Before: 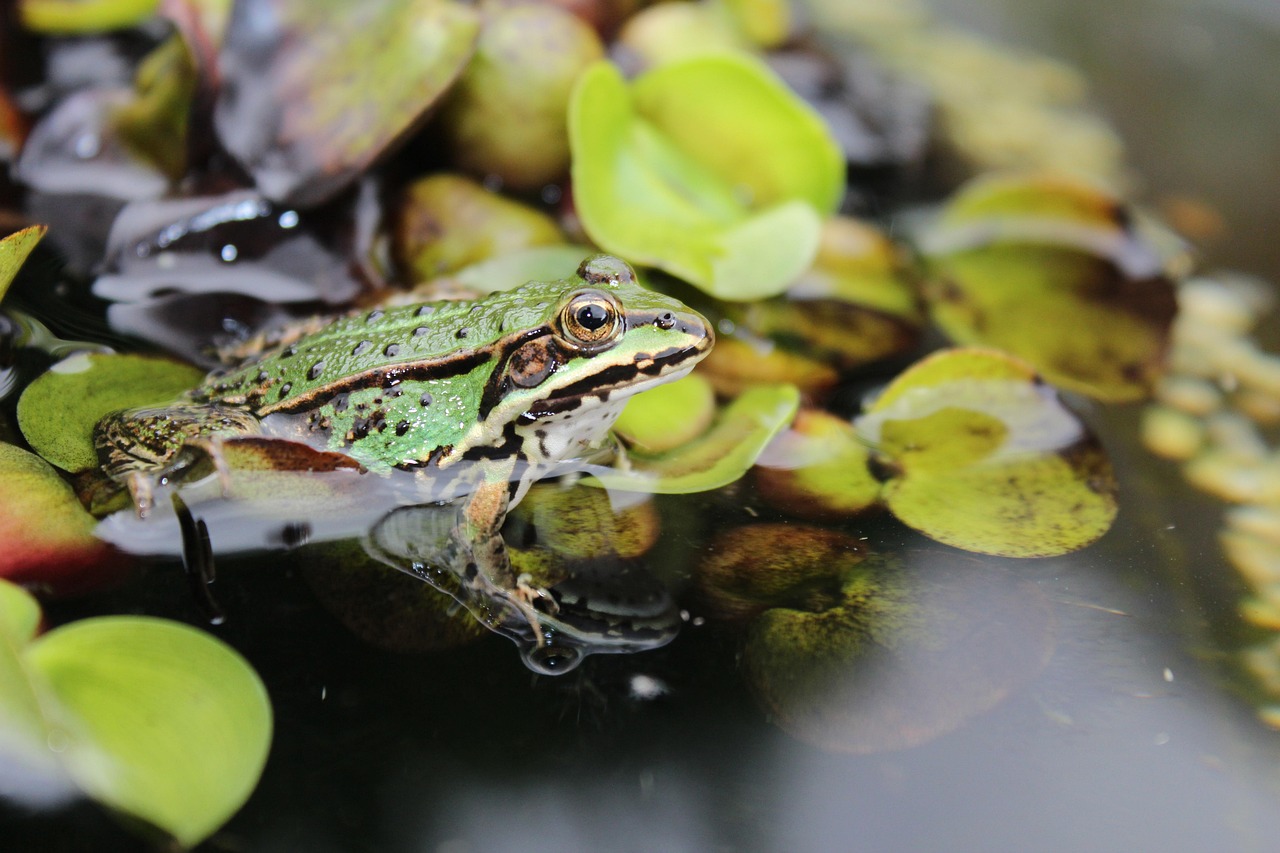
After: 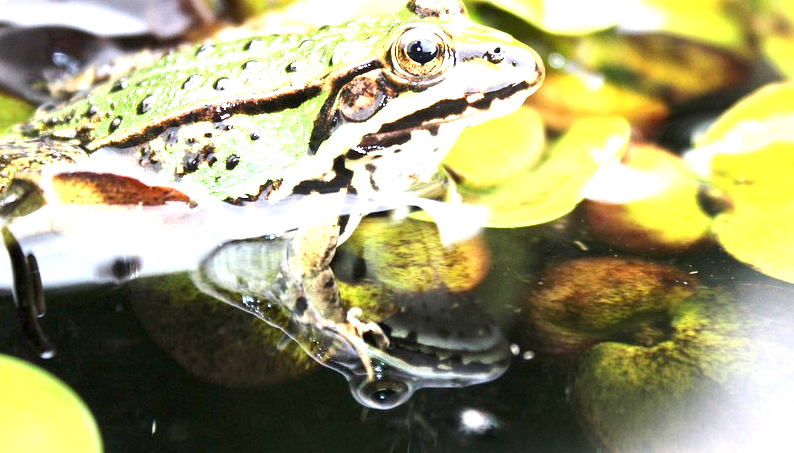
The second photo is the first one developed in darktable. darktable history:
exposure: black level correction 0.001, exposure 1.84 EV, compensate highlight preservation false
crop: left 13.312%, top 31.28%, right 24.627%, bottom 15.582%
